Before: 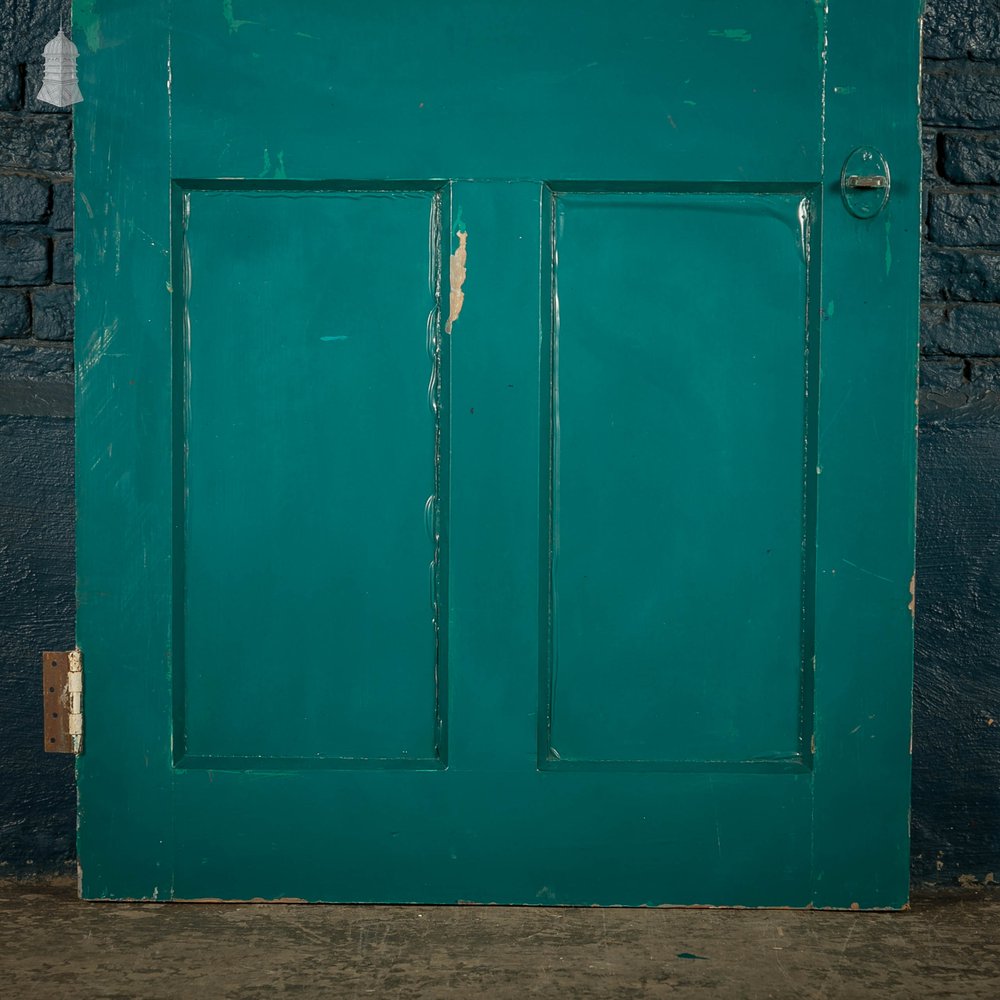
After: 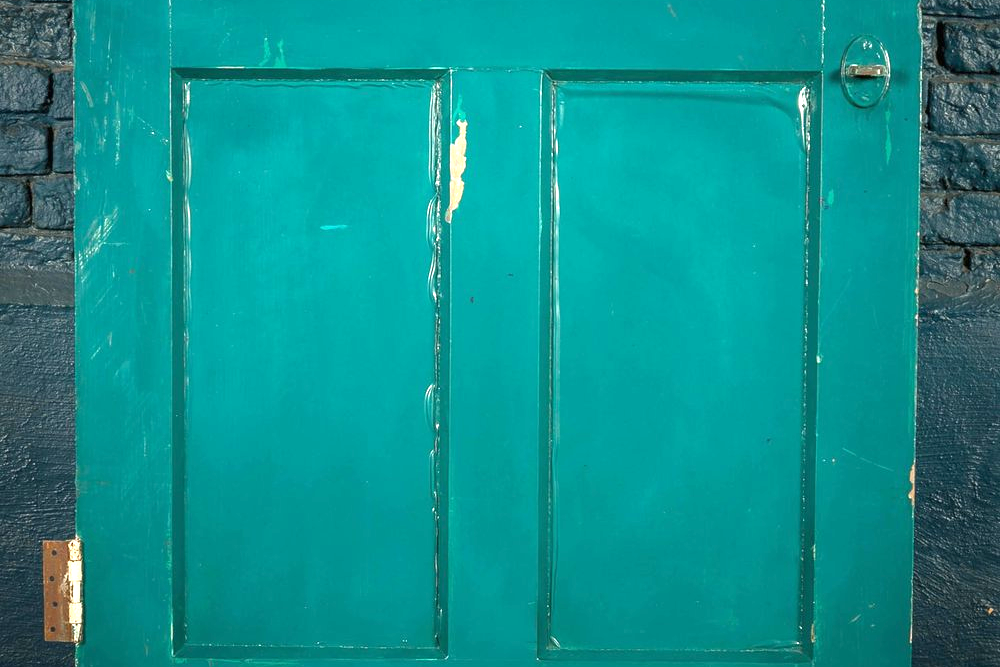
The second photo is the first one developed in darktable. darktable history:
color zones: curves: ch1 [(0, 0.523) (0.143, 0.545) (0.286, 0.52) (0.429, 0.506) (0.571, 0.503) (0.714, 0.503) (0.857, 0.508) (1, 0.523)]
crop: top 11.171%, bottom 22.062%
exposure: black level correction 0, exposure 1.368 EV, compensate highlight preservation false
